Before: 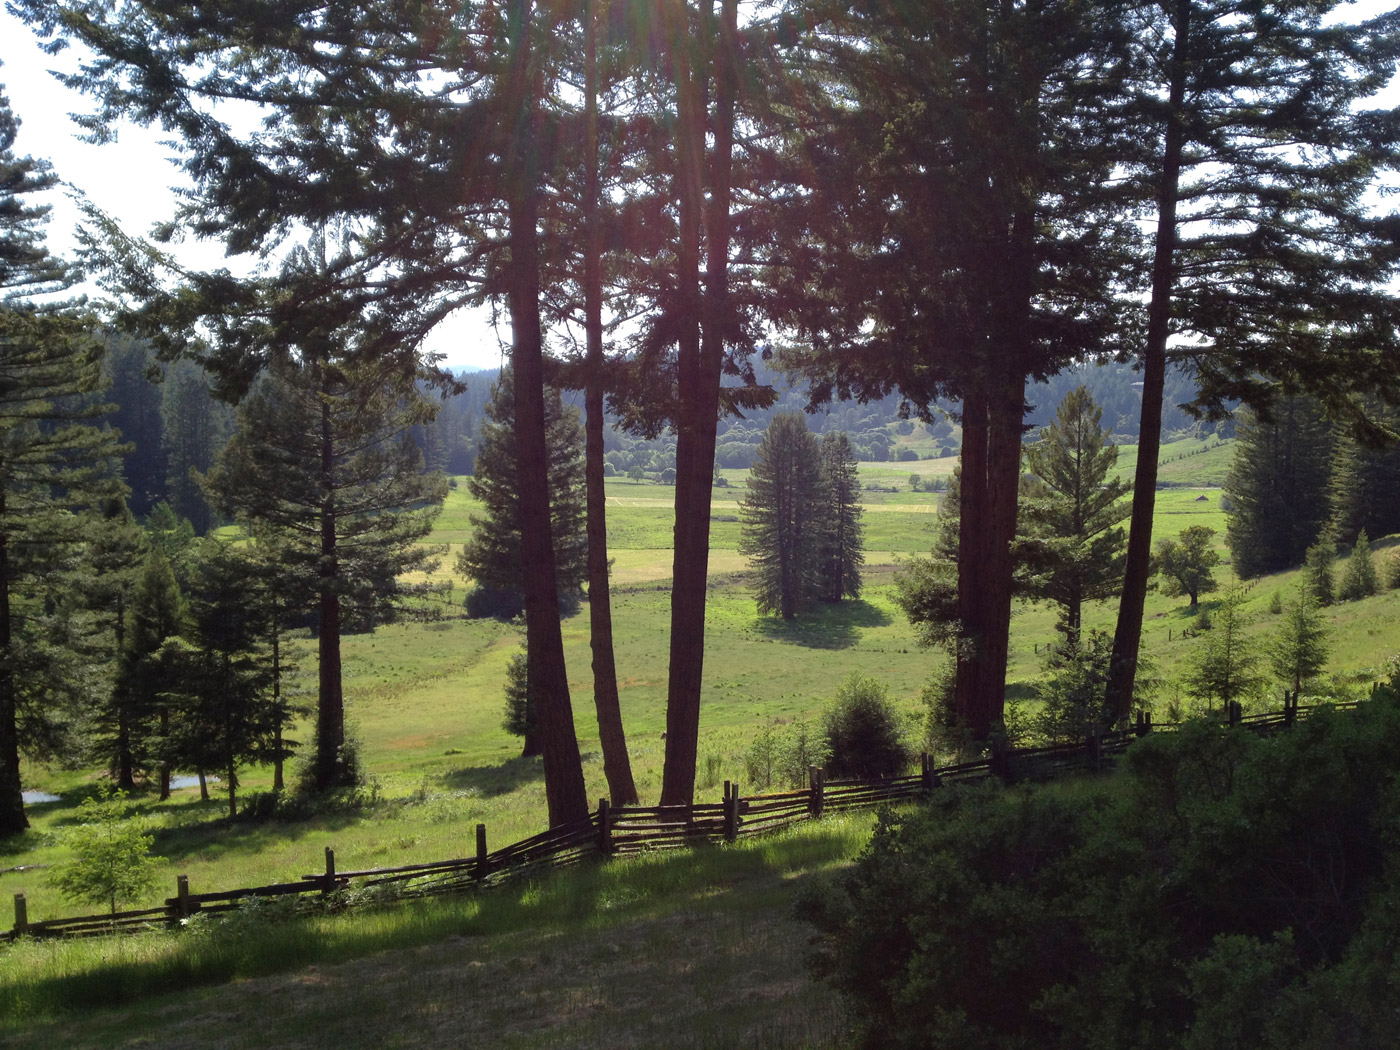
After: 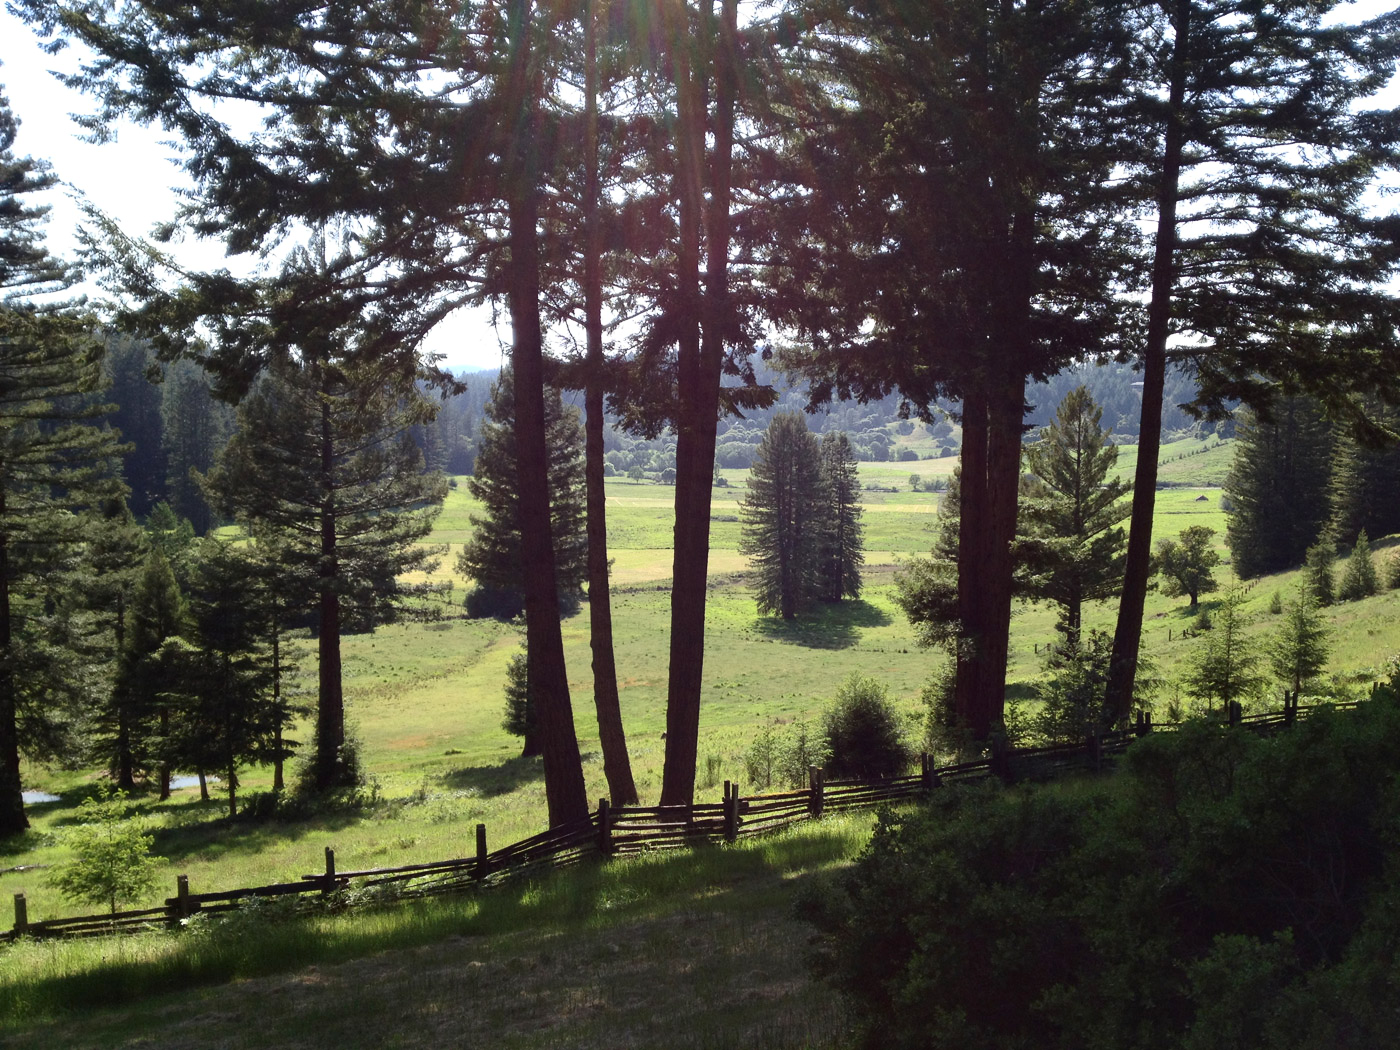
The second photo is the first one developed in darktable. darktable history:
contrast brightness saturation: contrast 0.244, brightness 0.091
